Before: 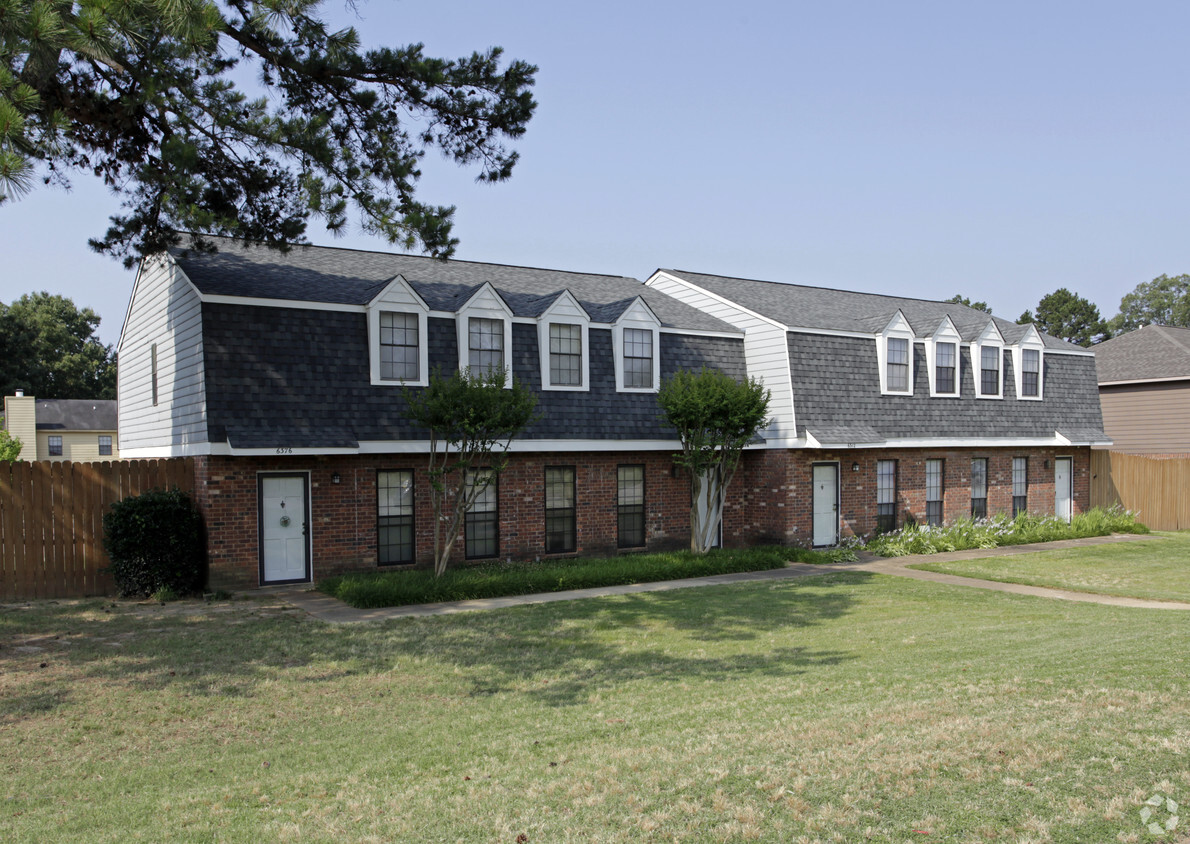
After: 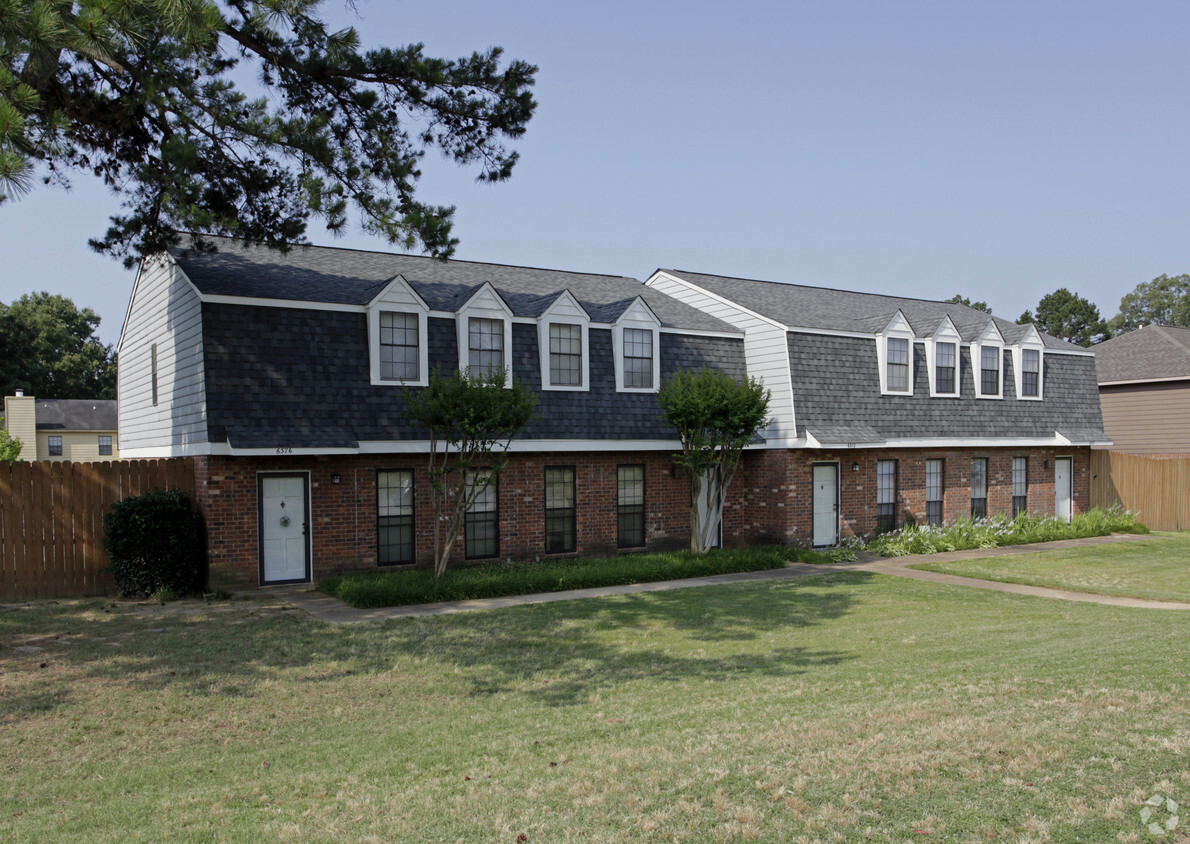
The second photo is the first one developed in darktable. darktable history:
exposure: exposure -0.237 EV, compensate highlight preservation false
